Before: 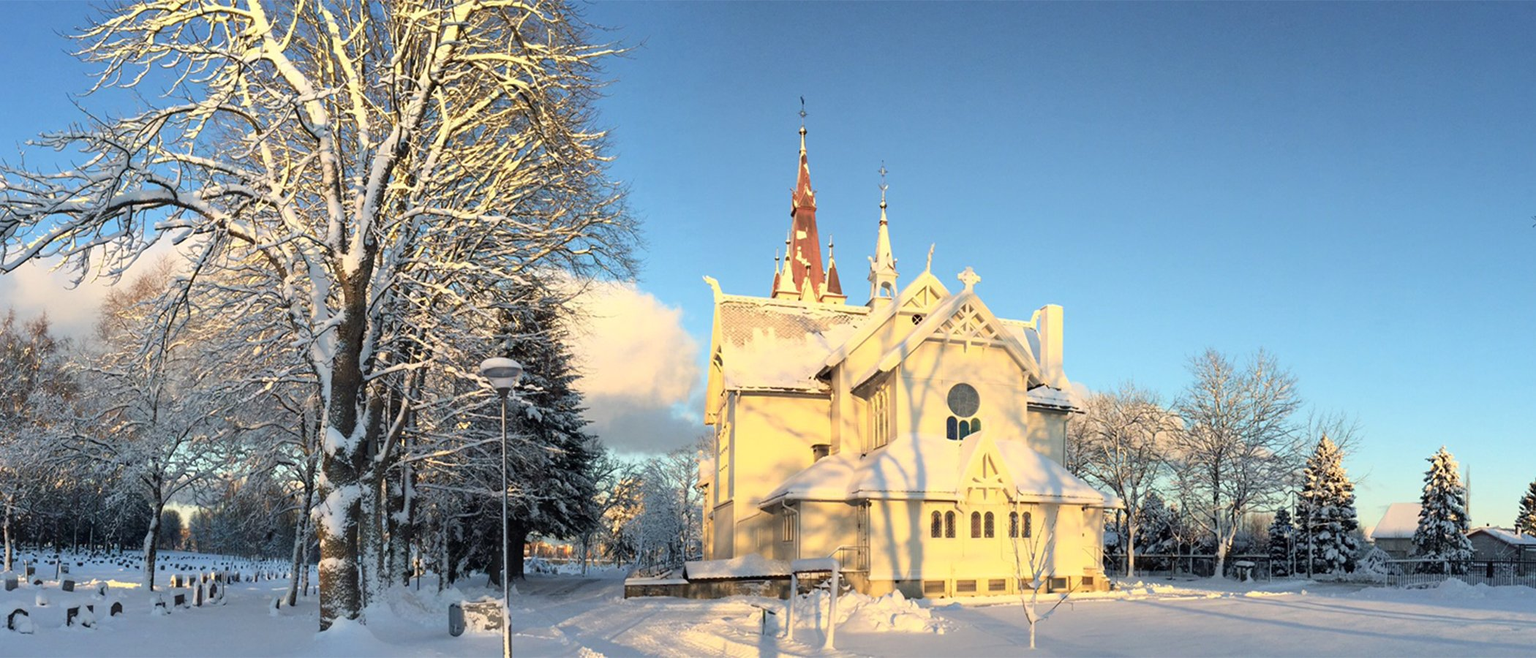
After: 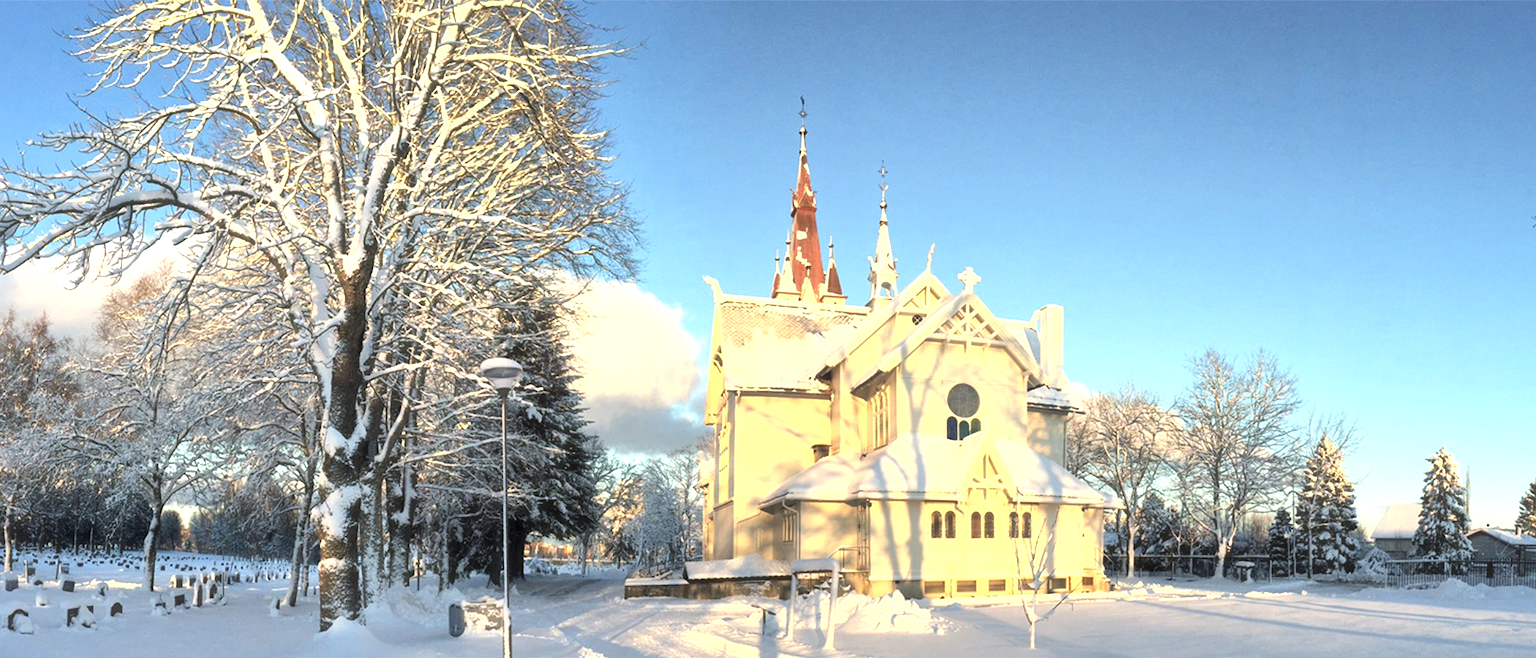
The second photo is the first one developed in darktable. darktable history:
haze removal: strength -0.097, compatibility mode true, adaptive false
exposure: black level correction 0, exposure 0.498 EV, compensate exposure bias true, compensate highlight preservation false
local contrast: mode bilateral grid, contrast 20, coarseness 51, detail 141%, midtone range 0.2
